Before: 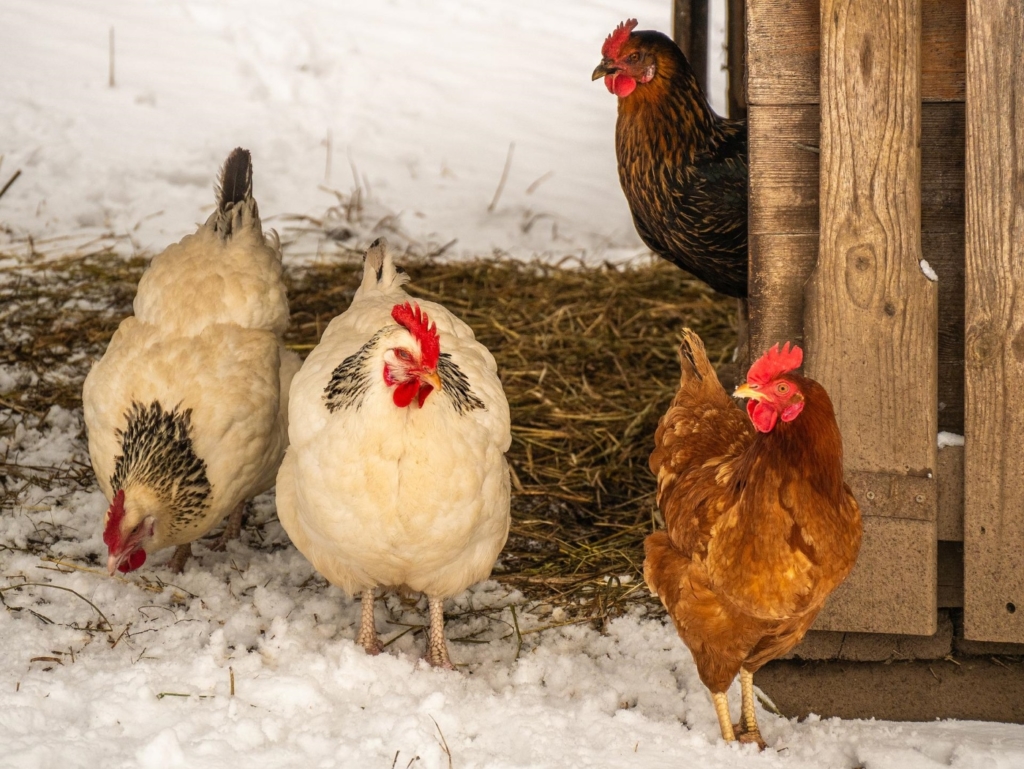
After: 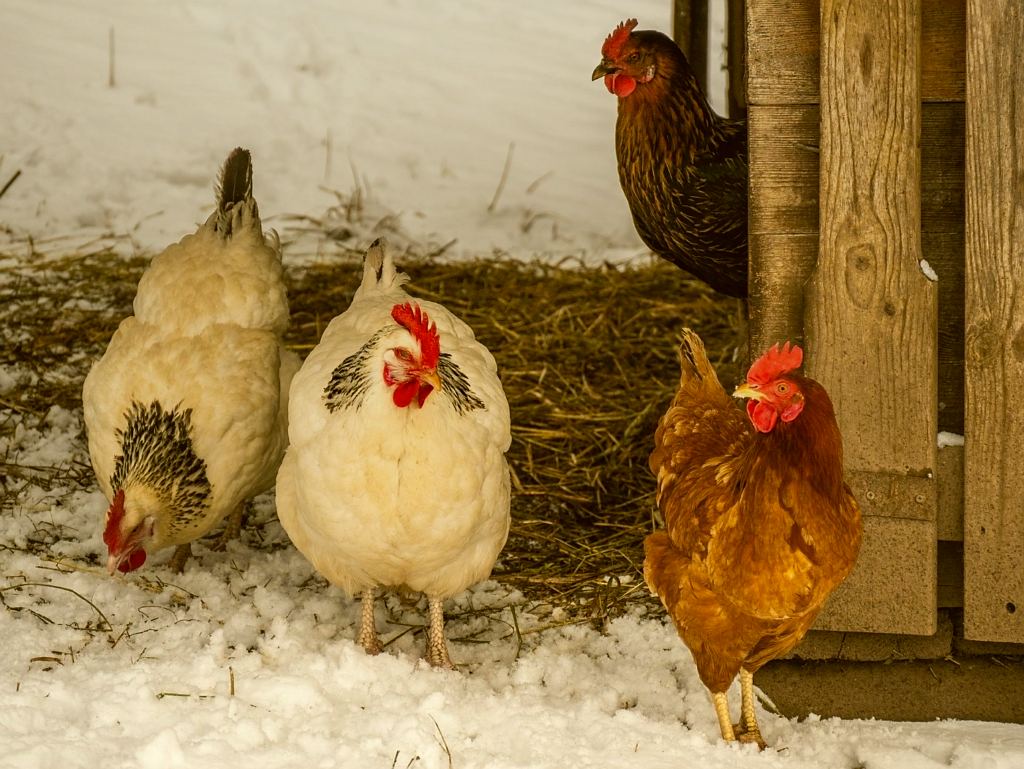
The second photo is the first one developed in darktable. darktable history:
graduated density: rotation -0.352°, offset 57.64
sharpen: radius 0.969, amount 0.604
color correction: highlights a* -1.43, highlights b* 10.12, shadows a* 0.395, shadows b* 19.35
